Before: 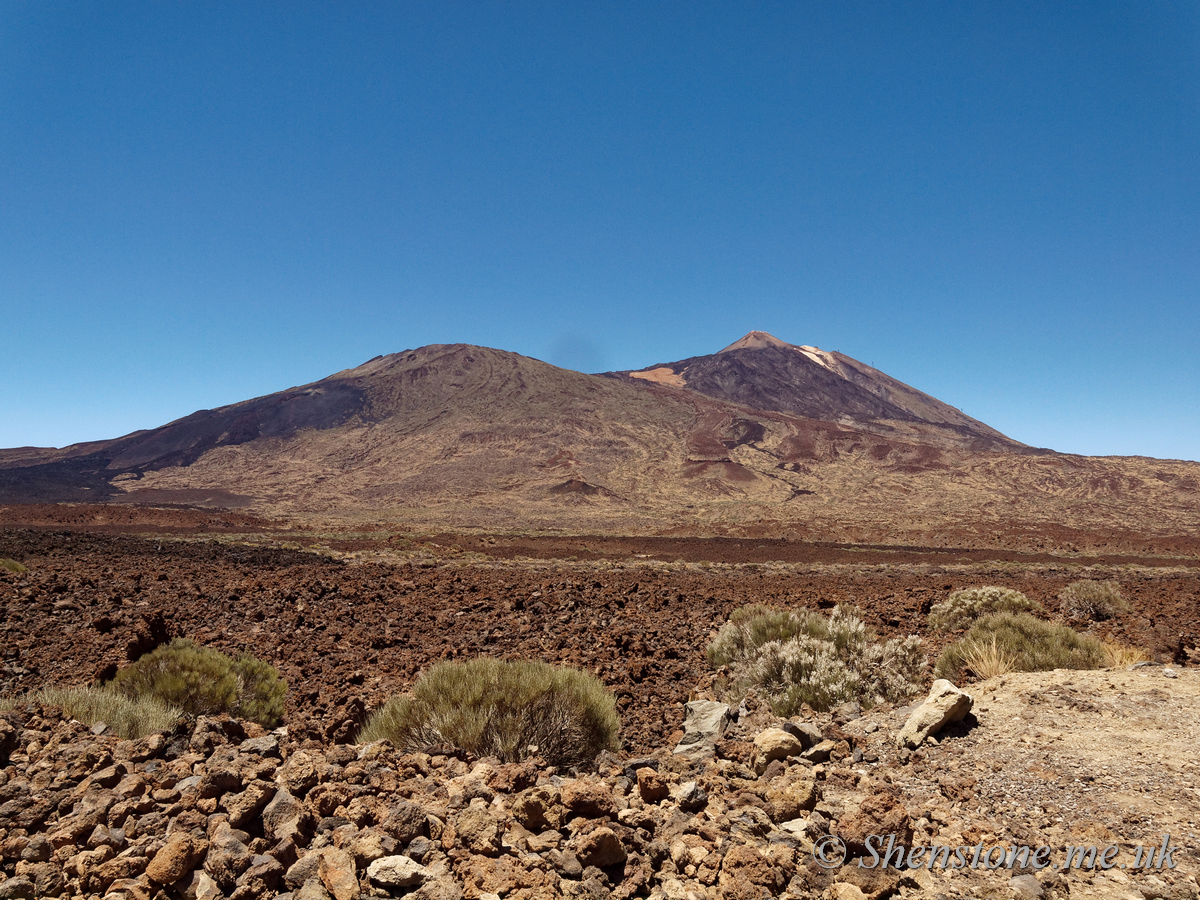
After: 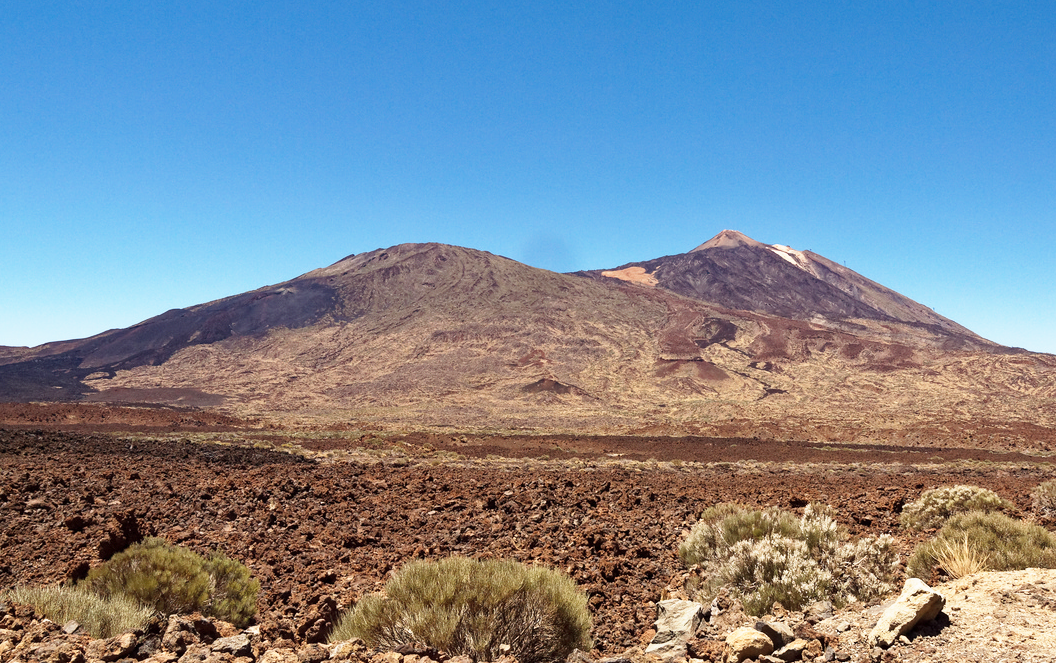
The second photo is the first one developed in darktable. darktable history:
base curve: curves: ch0 [(0, 0) (0.557, 0.834) (1, 1)], preserve colors none
crop and rotate: left 2.351%, top 11.265%, right 9.645%, bottom 15.016%
